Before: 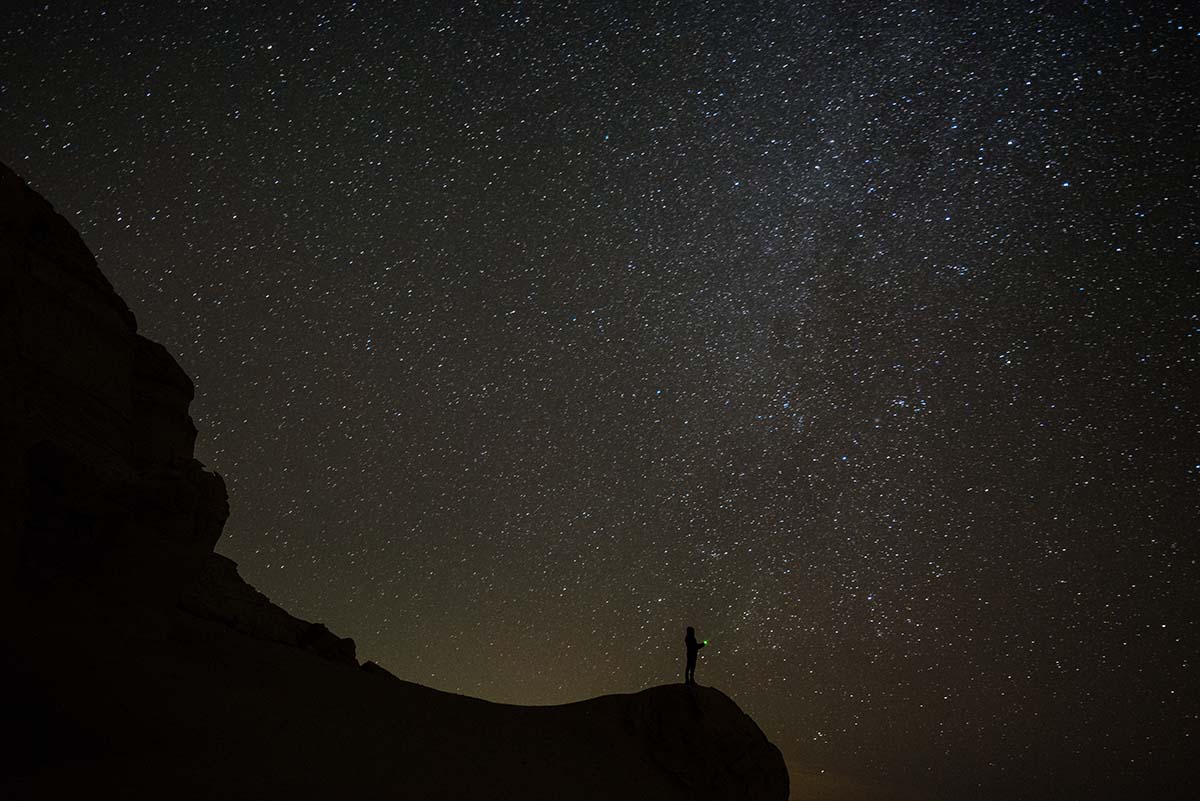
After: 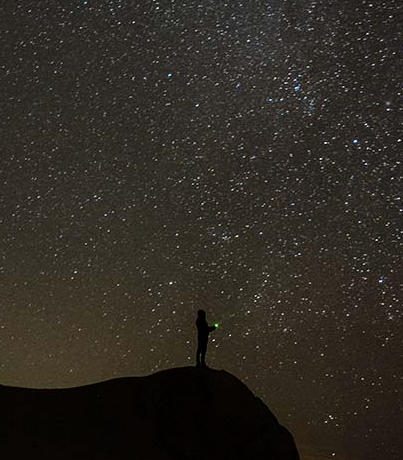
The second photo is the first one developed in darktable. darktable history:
tone equalizer: -8 EV -0.719 EV, -7 EV -0.715 EV, -6 EV -0.594 EV, -5 EV -0.367 EV, -3 EV 0.383 EV, -2 EV 0.6 EV, -1 EV 0.691 EV, +0 EV 0.742 EV
crop: left 40.777%, top 39.638%, right 25.627%, bottom 2.866%
